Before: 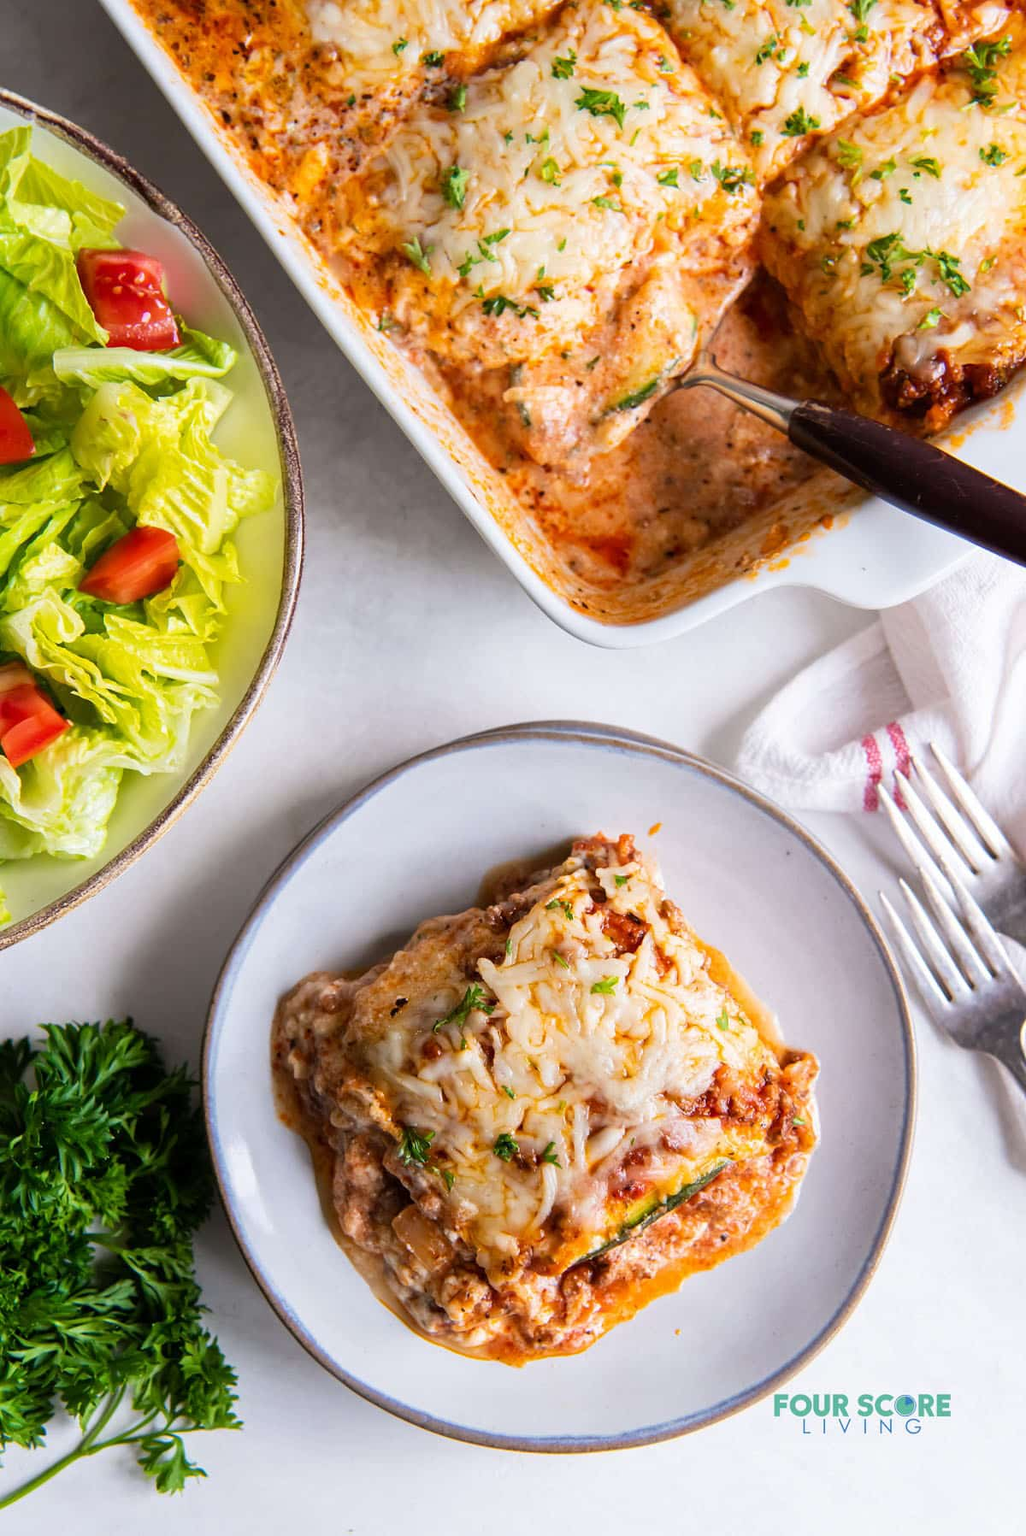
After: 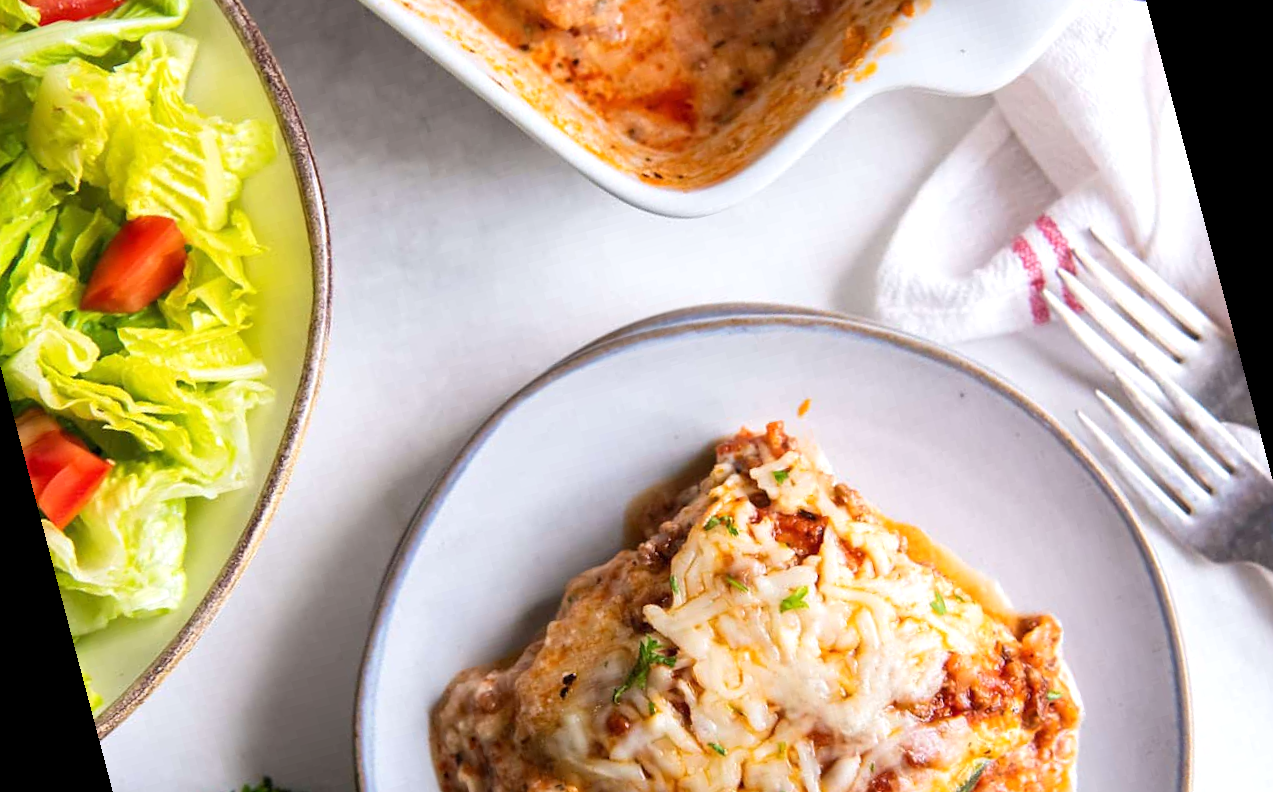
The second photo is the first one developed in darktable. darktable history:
rotate and perspective: rotation -14.8°, crop left 0.1, crop right 0.903, crop top 0.25, crop bottom 0.748
exposure: exposure 0.2 EV, compensate highlight preservation false
crop and rotate: left 1.814%, top 12.818%, right 0.25%, bottom 9.225%
